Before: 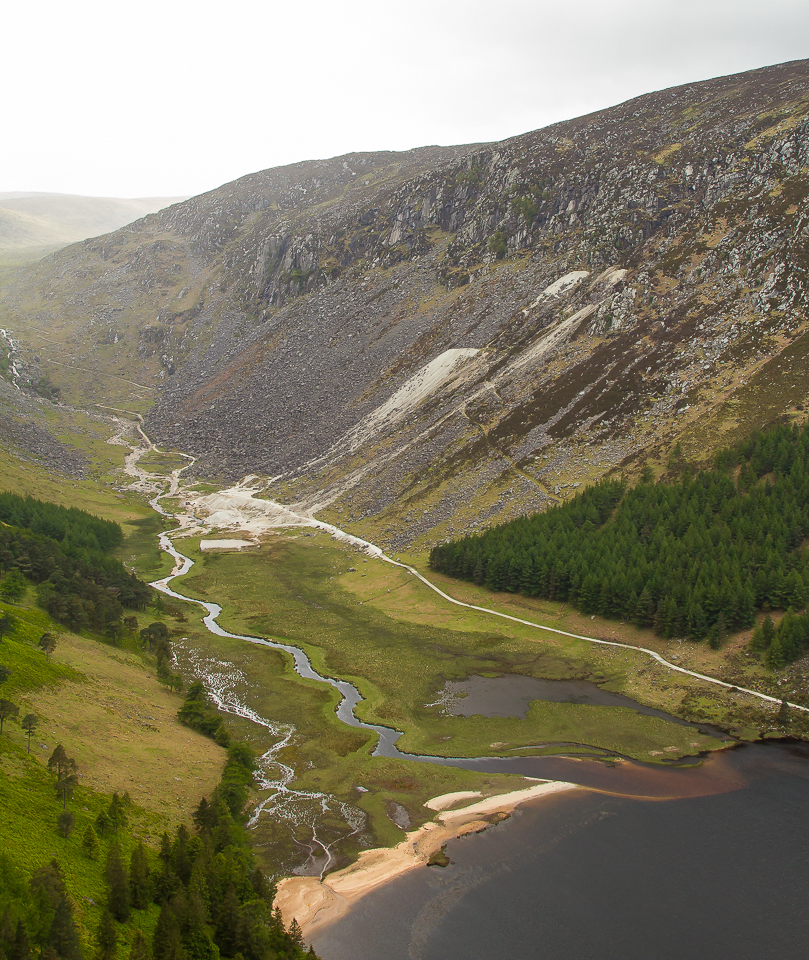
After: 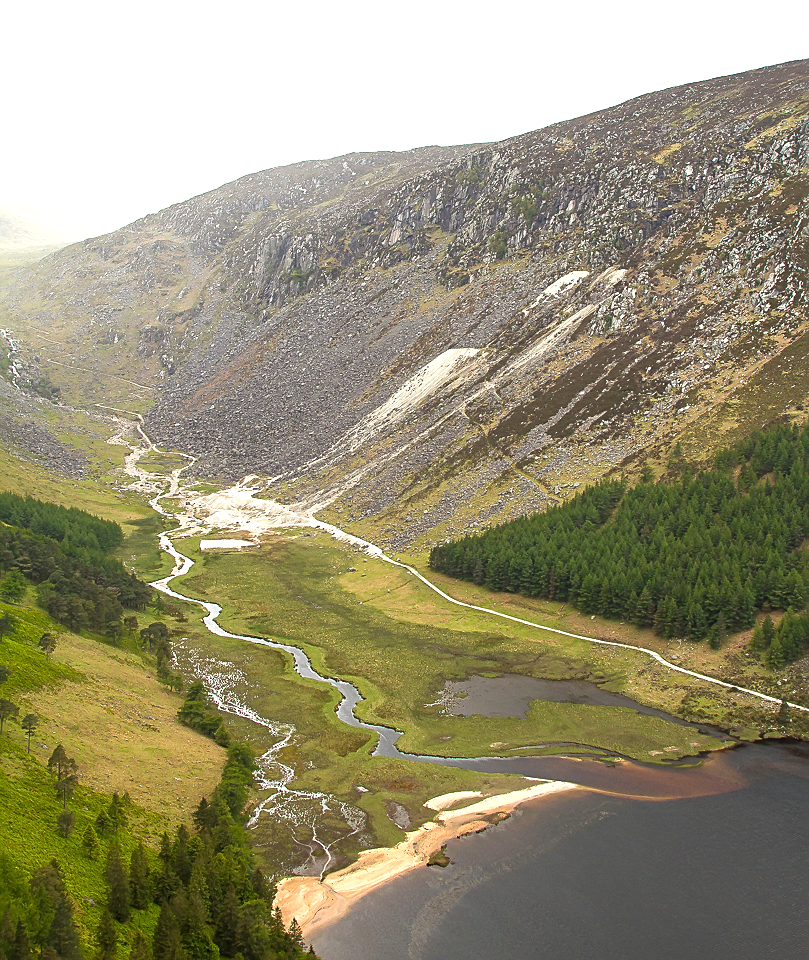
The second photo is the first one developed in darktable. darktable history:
exposure: black level correction 0, exposure 0.704 EV, compensate highlight preservation false
sharpen: radius 2.185, amount 0.381, threshold 0.053
